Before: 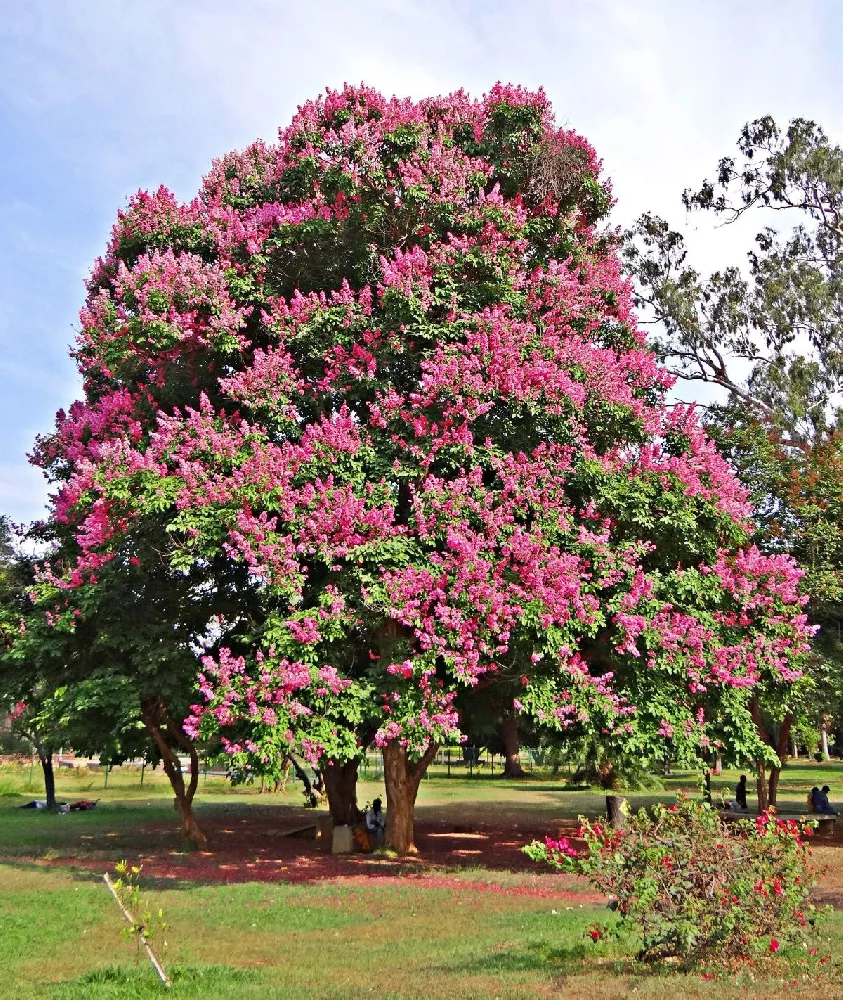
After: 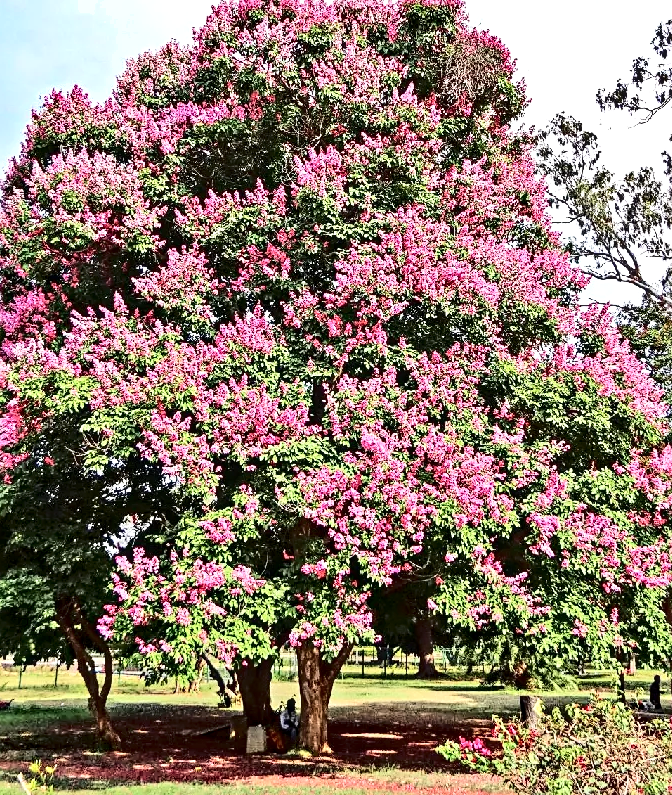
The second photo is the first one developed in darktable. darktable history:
crop and rotate: left 10.246%, top 10.076%, right 9.958%, bottom 10.353%
exposure: black level correction 0, exposure 0.499 EV, compensate highlight preservation false
sharpen: on, module defaults
shadows and highlights: shadows 53.26, highlights color adjustment 89.33%, soften with gaussian
local contrast: detail 150%
tone curve: curves: ch0 [(0, 0) (0.179, 0.073) (0.265, 0.147) (0.463, 0.553) (0.51, 0.635) (0.716, 0.863) (1, 0.997)], color space Lab, independent channels, preserve colors none
contrast brightness saturation: saturation -0.066
